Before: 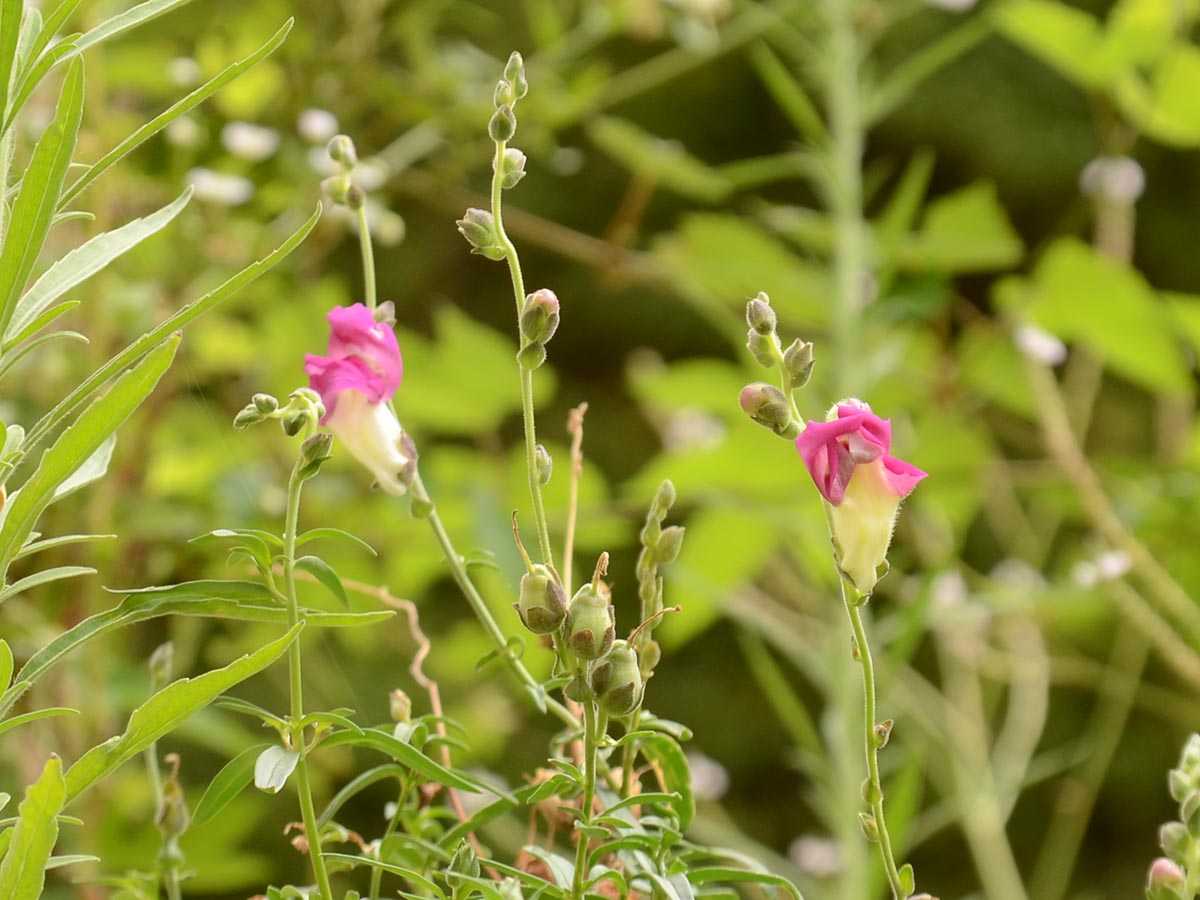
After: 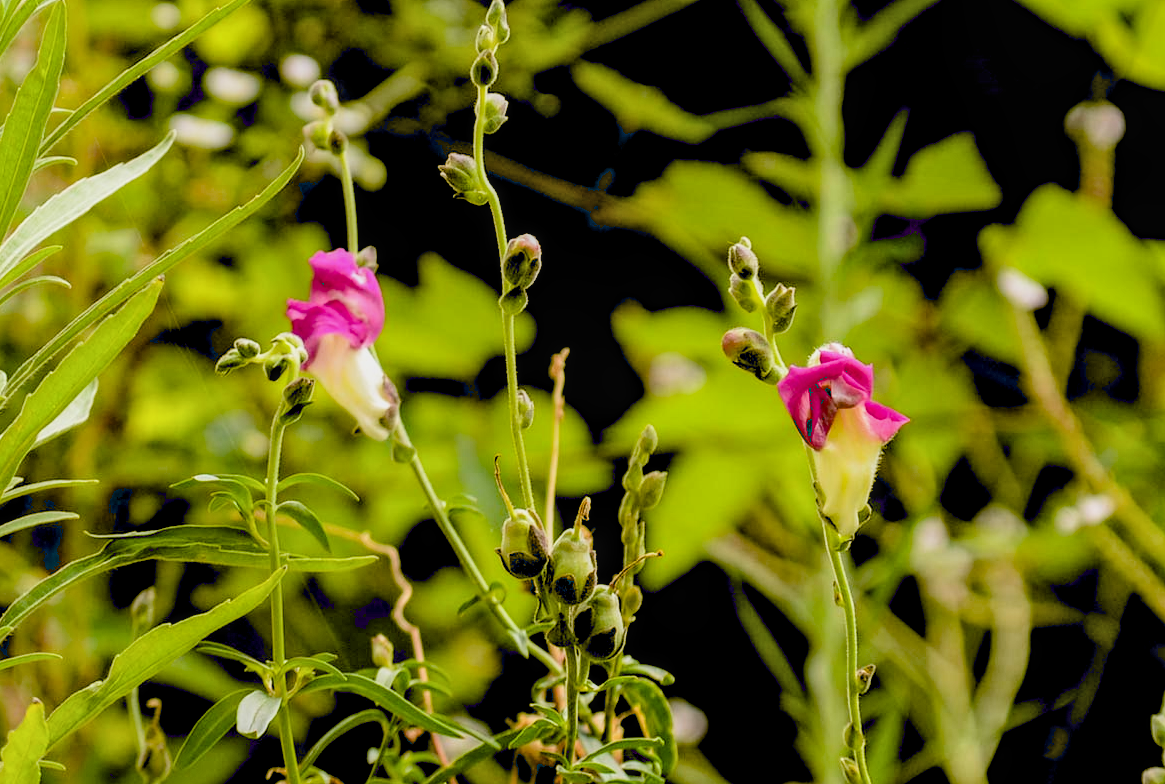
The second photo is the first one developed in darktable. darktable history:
exposure: black level correction 0.1, exposure -0.092 EV, compensate highlight preservation false
local contrast: on, module defaults
crop: left 1.507%, top 6.147%, right 1.379%, bottom 6.637%
tone equalizer: on, module defaults
filmic rgb: black relative exposure -5 EV, white relative exposure 3.5 EV, hardness 3.19, contrast 1.3, highlights saturation mix -50%
